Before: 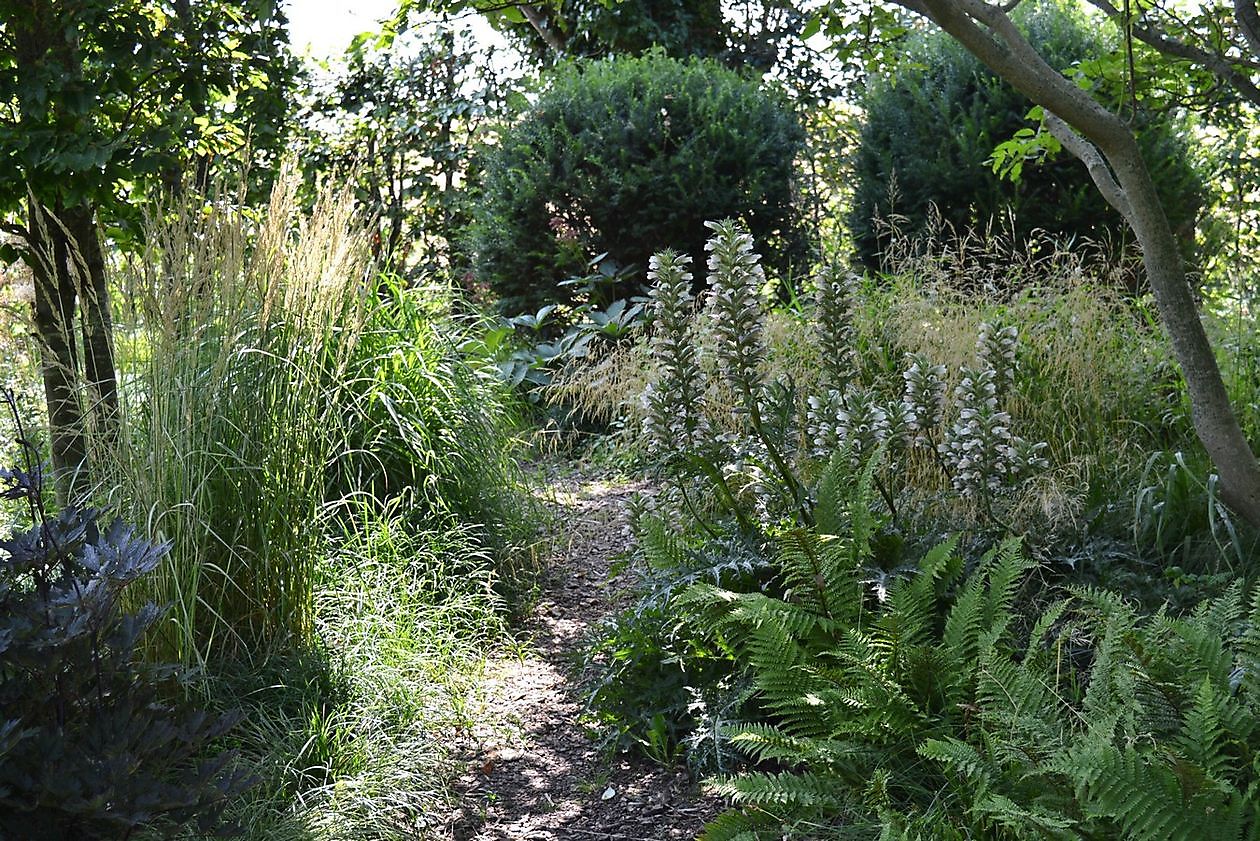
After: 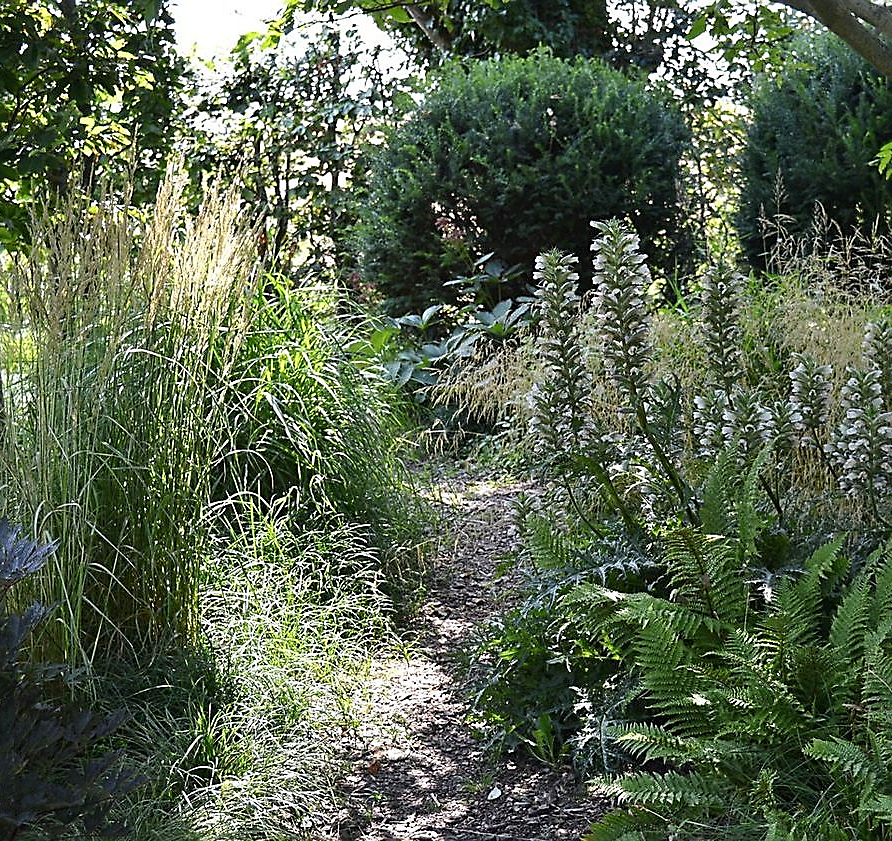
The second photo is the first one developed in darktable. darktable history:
sharpen: on, module defaults
crop and rotate: left 9.061%, right 20.142%
grain: coarseness 14.57 ISO, strength 8.8%
